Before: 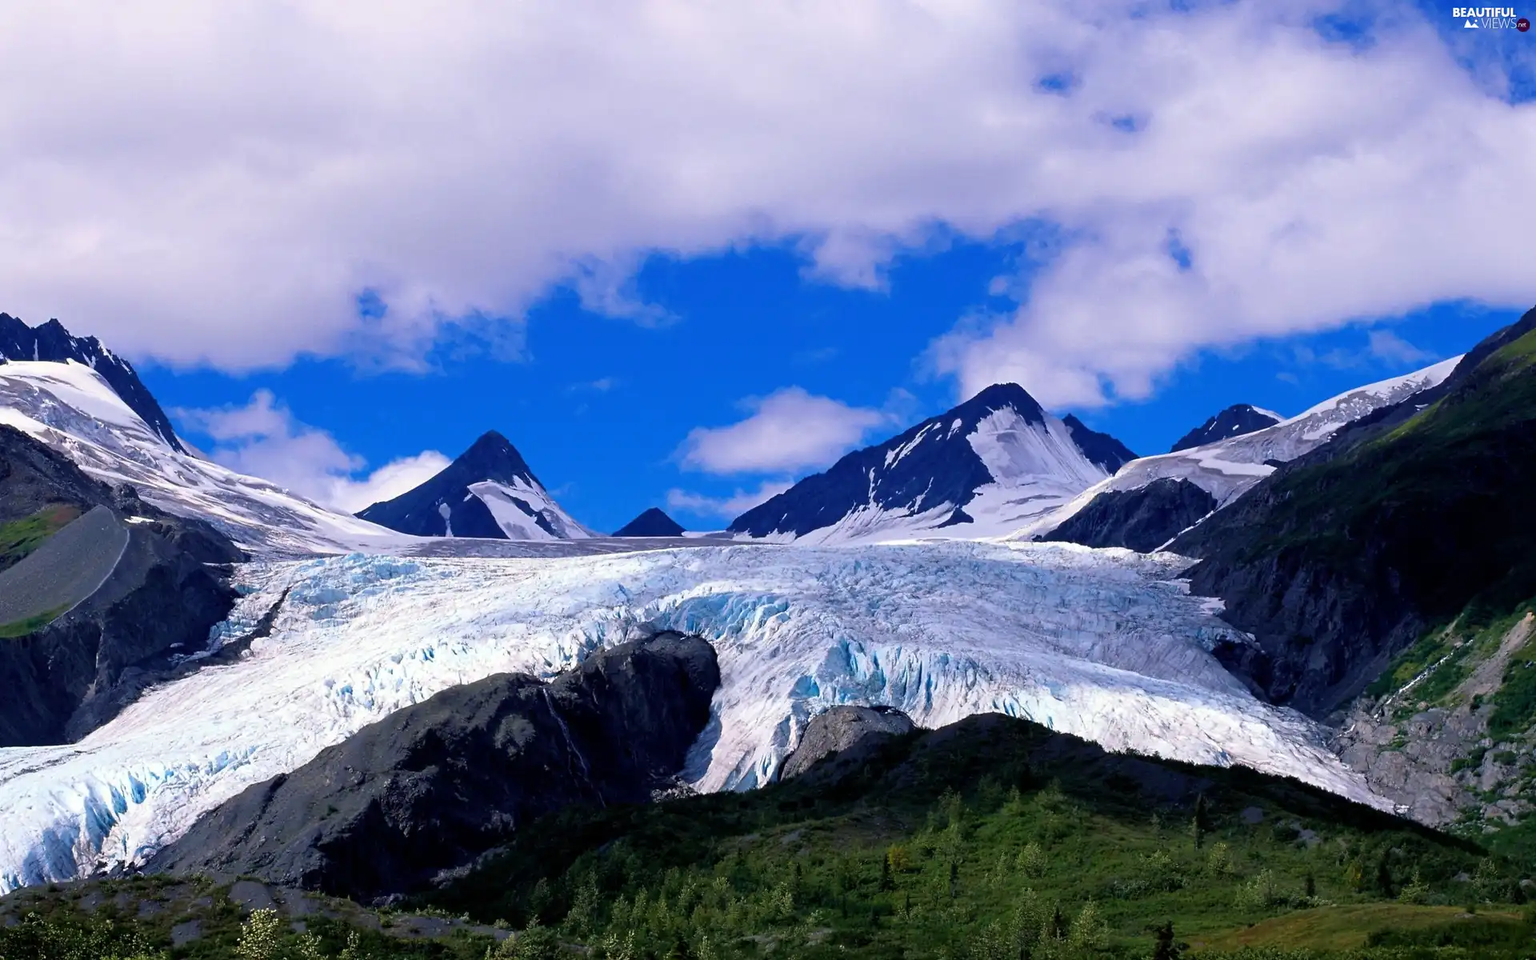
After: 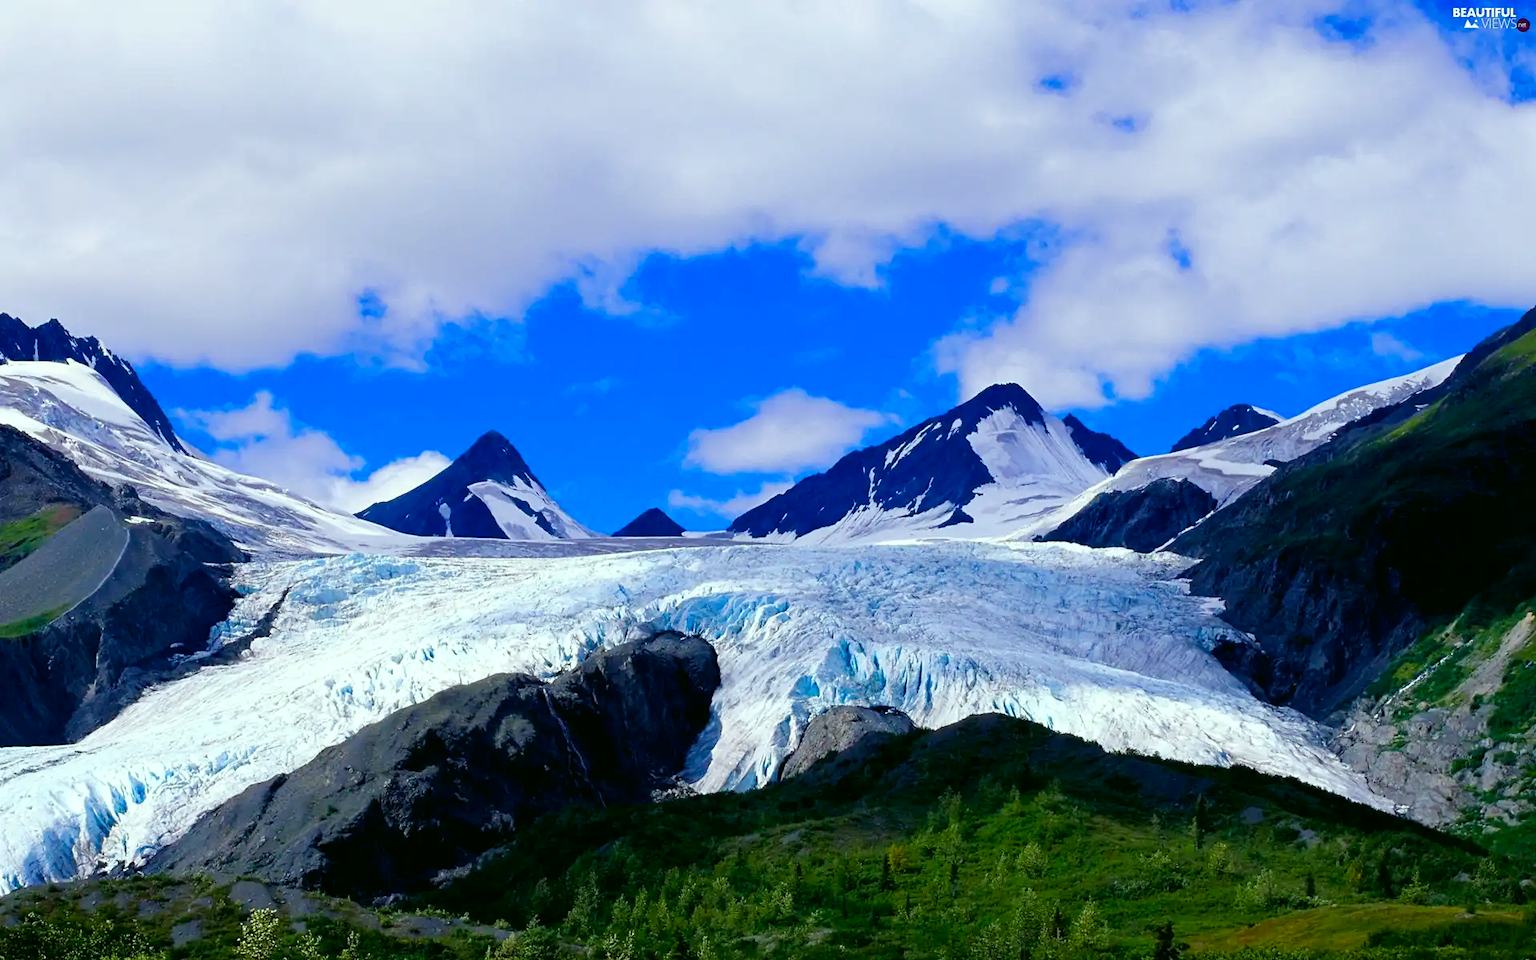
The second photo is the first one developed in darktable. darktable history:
color balance rgb: highlights gain › chroma 4.001%, highlights gain › hue 198.97°, global offset › hue 172.18°, perceptual saturation grading › global saturation 20%, perceptual saturation grading › highlights -49.763%, perceptual saturation grading › shadows 24.863%, perceptual brilliance grading › mid-tones 9.676%, perceptual brilliance grading › shadows 15.006%, global vibrance 20%
color correction: highlights a* 4.54, highlights b* 4.94, shadows a* -7.86, shadows b* 5.05
